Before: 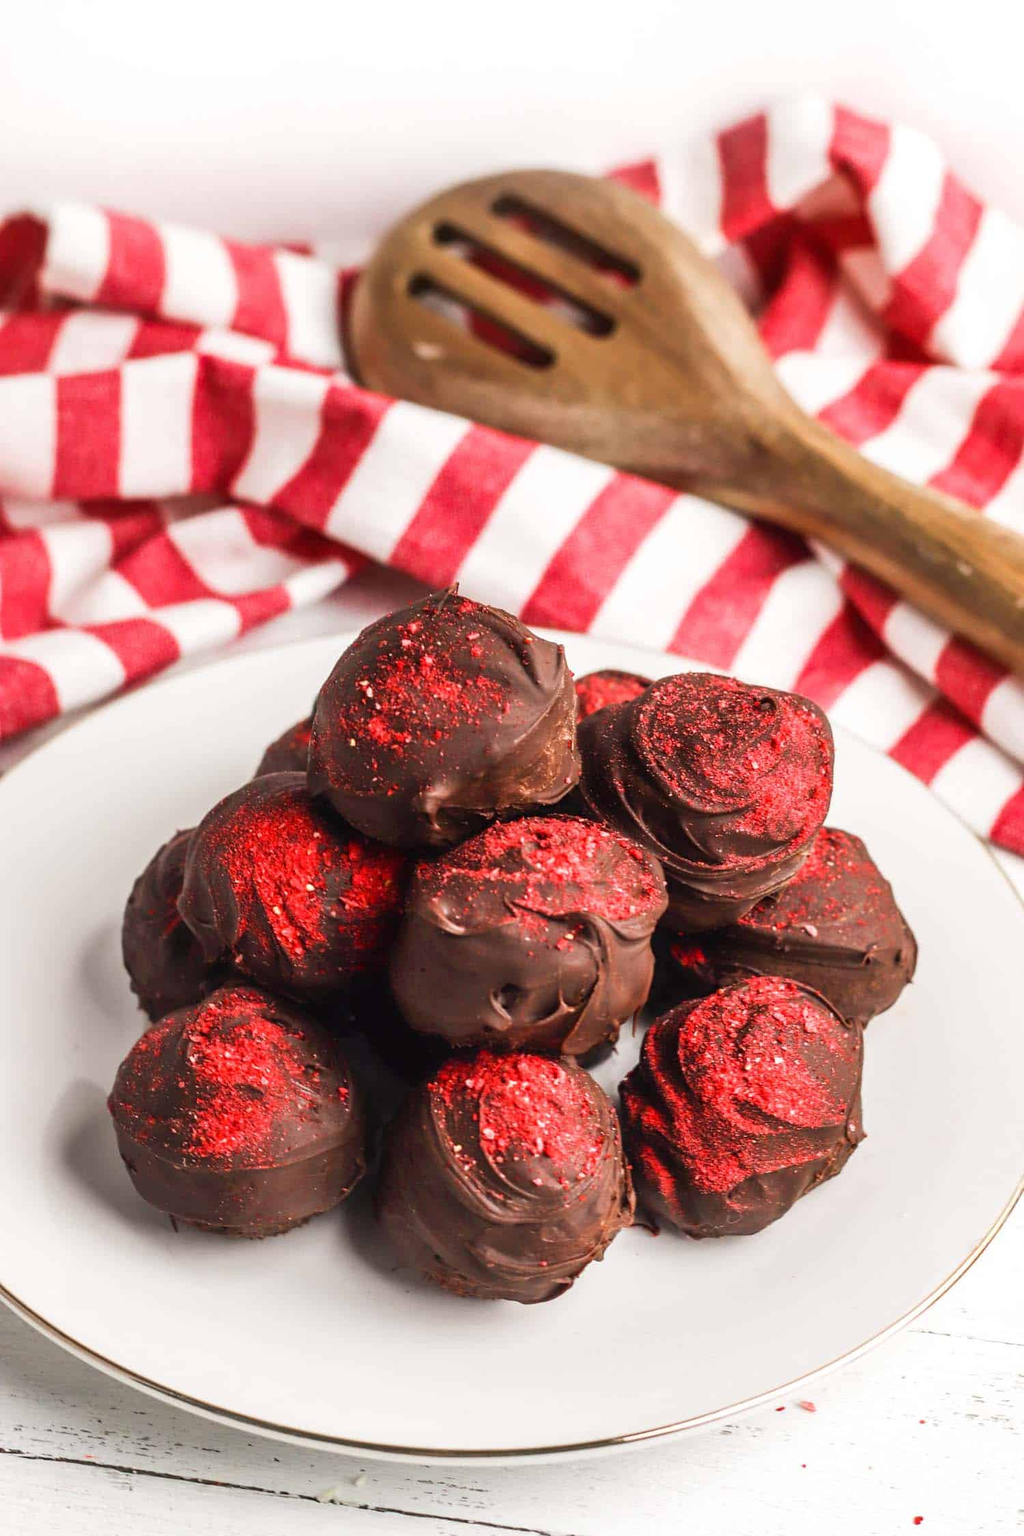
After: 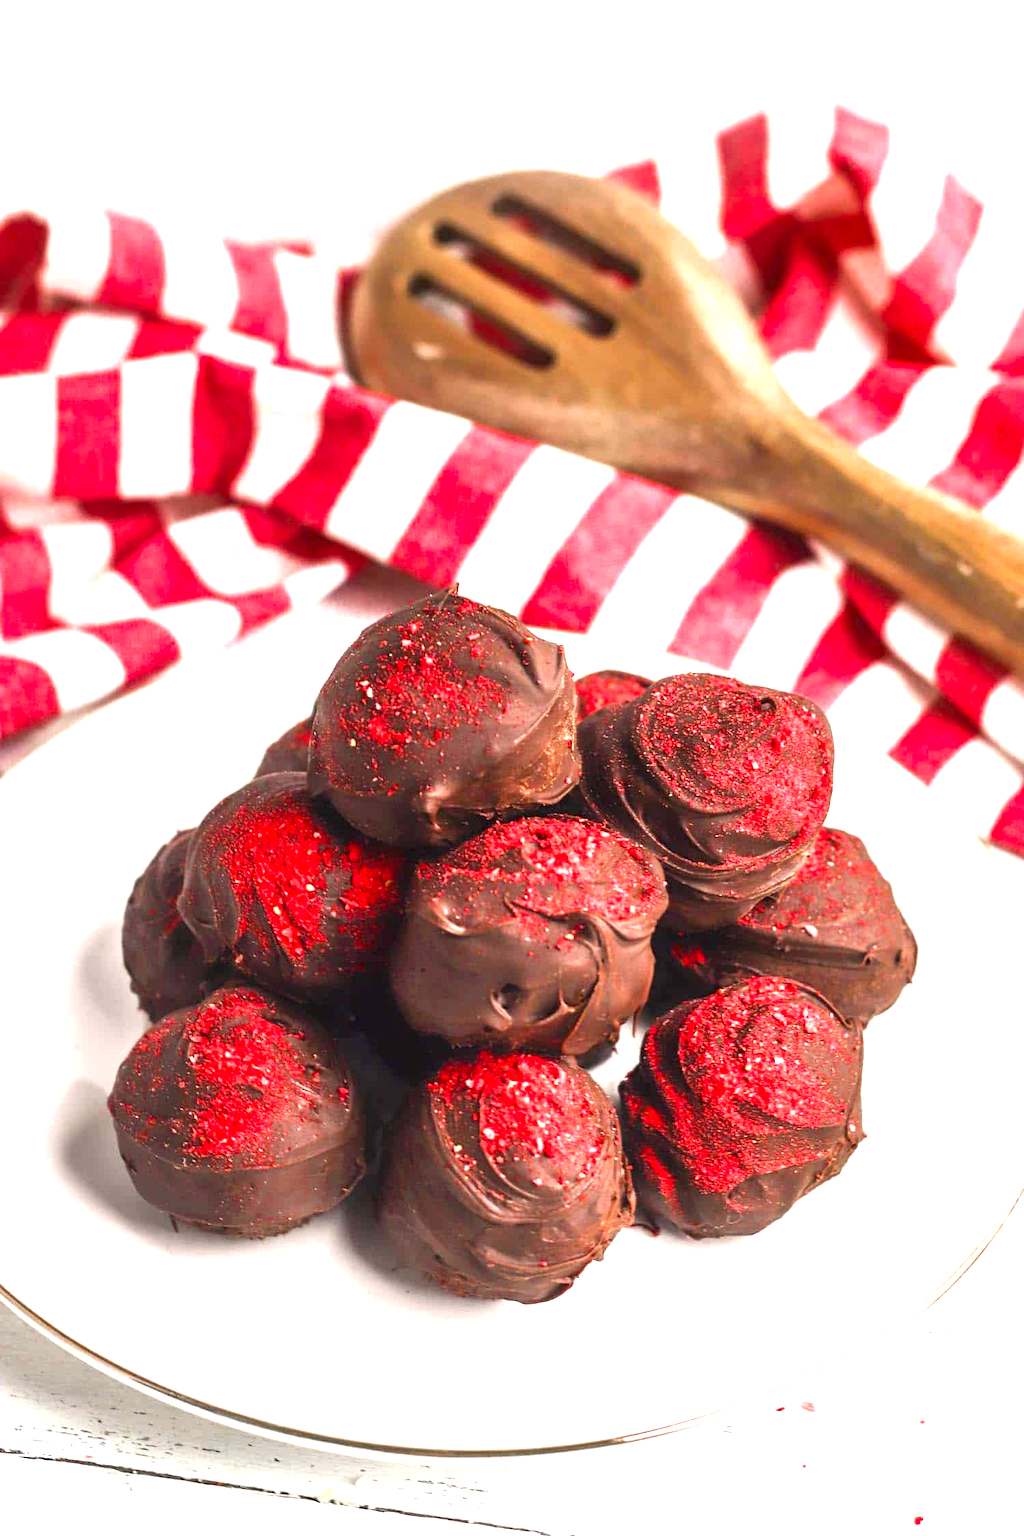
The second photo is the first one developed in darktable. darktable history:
color zones: curves: ch0 [(0, 0.425) (0.143, 0.422) (0.286, 0.42) (0.429, 0.419) (0.571, 0.419) (0.714, 0.42) (0.857, 0.422) (1, 0.425)]
exposure: black level correction 0, exposure 1.2 EV, compensate highlight preservation false
